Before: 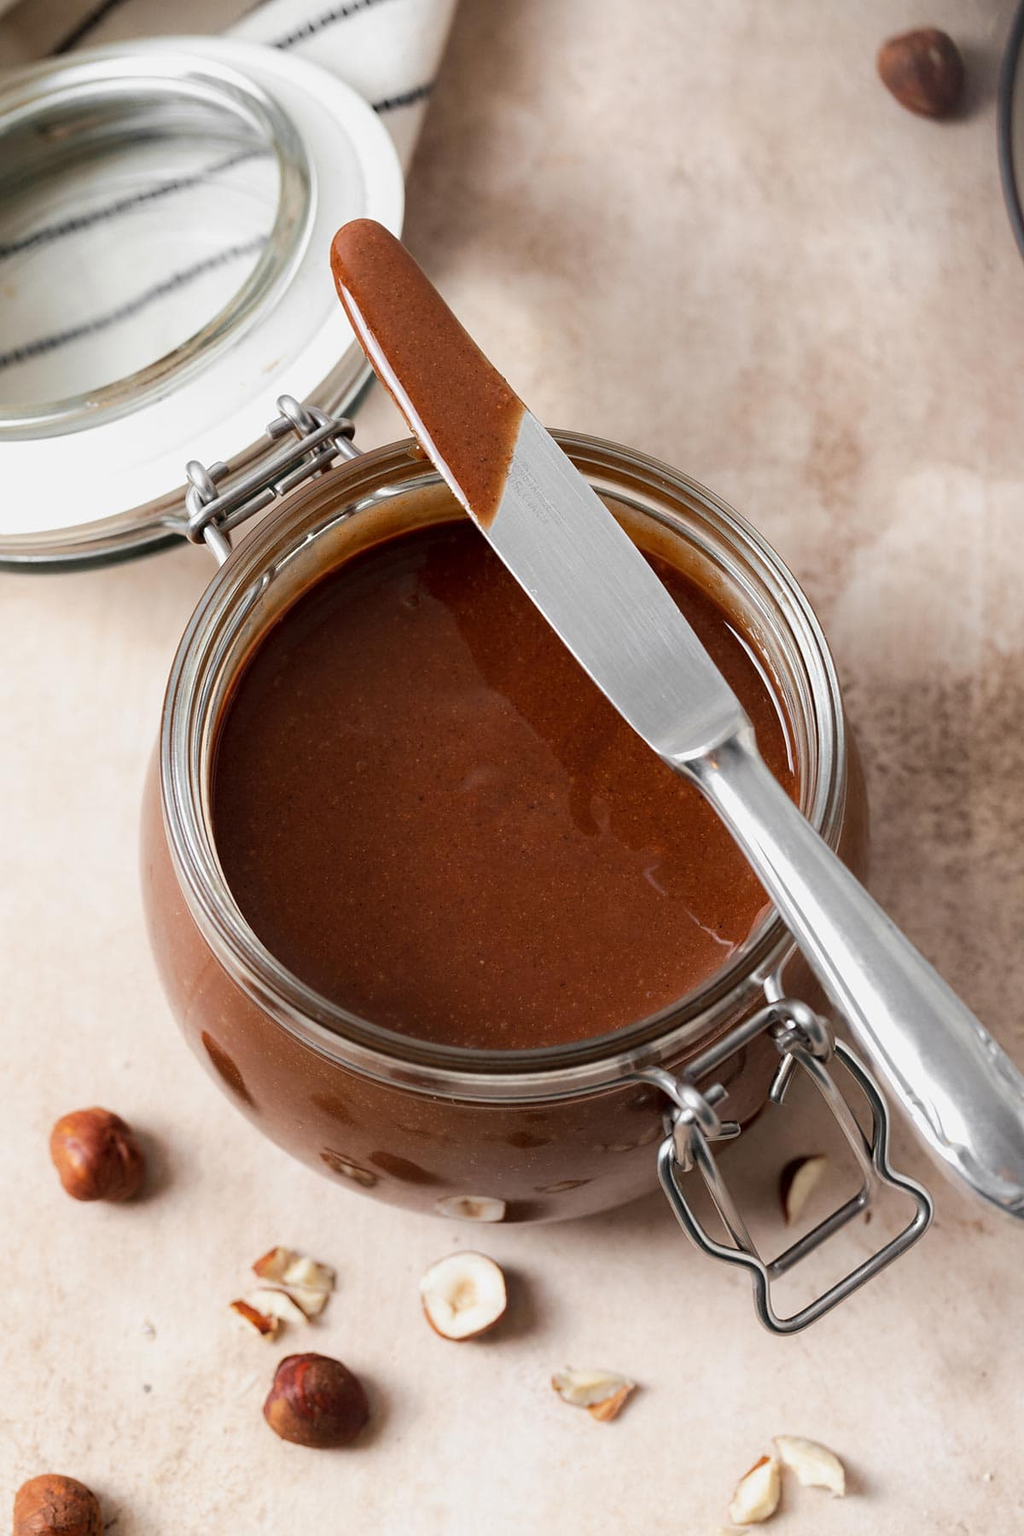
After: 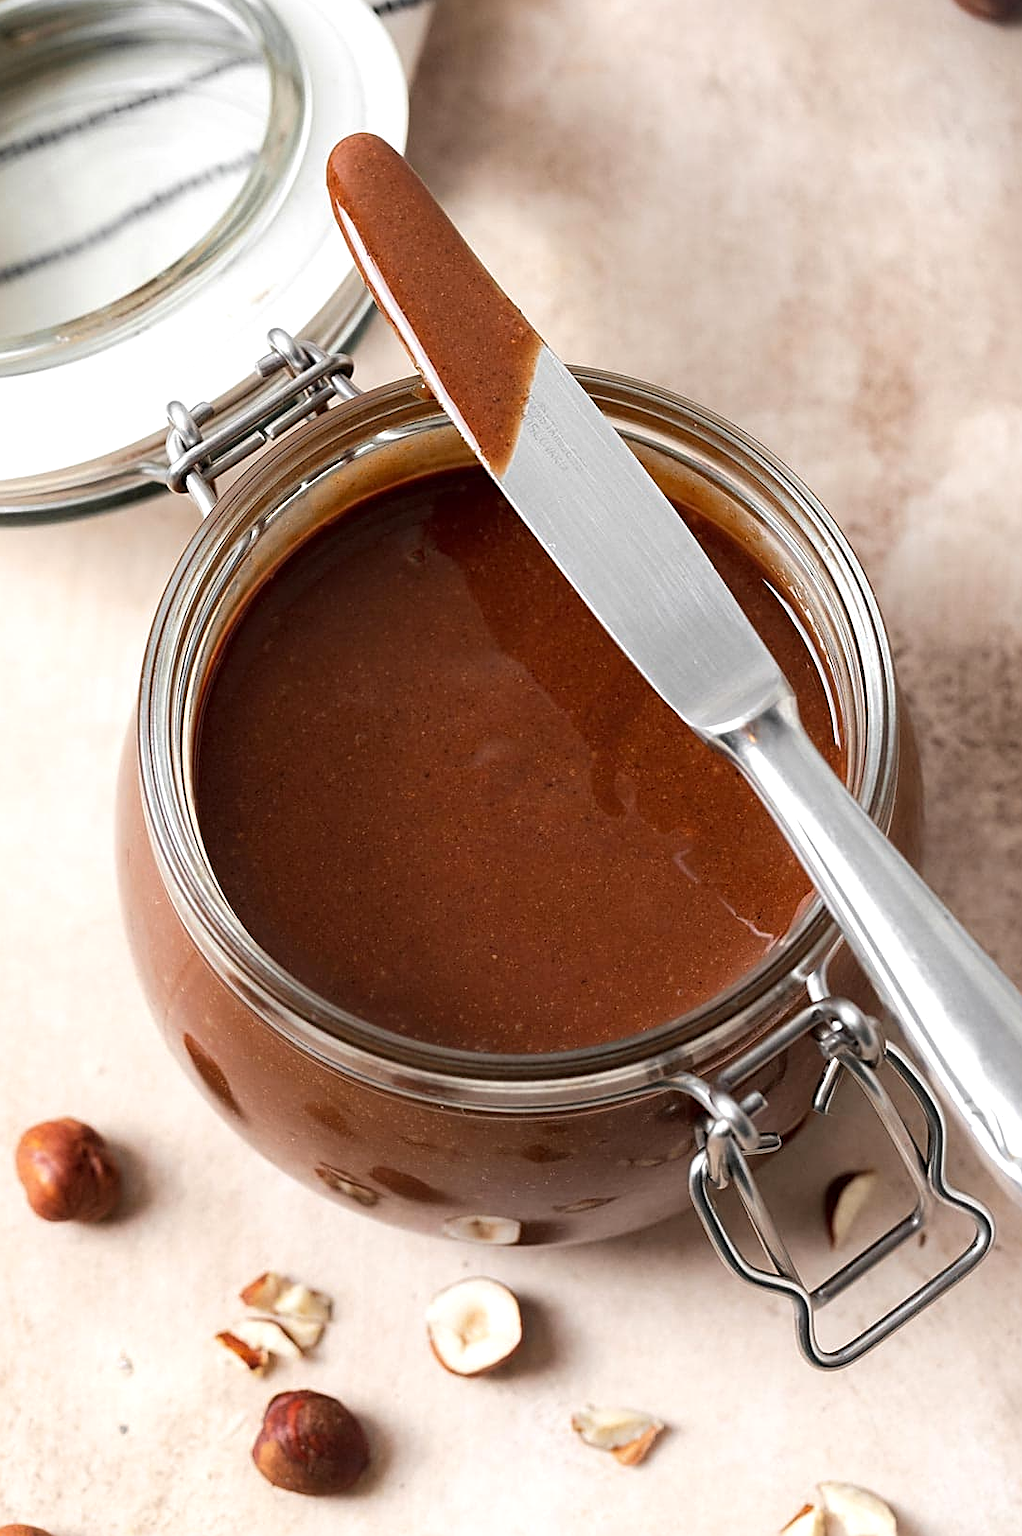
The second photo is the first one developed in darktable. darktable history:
levels: mode automatic, levels [0, 0.51, 1]
crop: left 3.55%, top 6.465%, right 6.349%, bottom 3.282%
sharpen: on, module defaults
exposure: exposure 0.295 EV, compensate exposure bias true, compensate highlight preservation false
